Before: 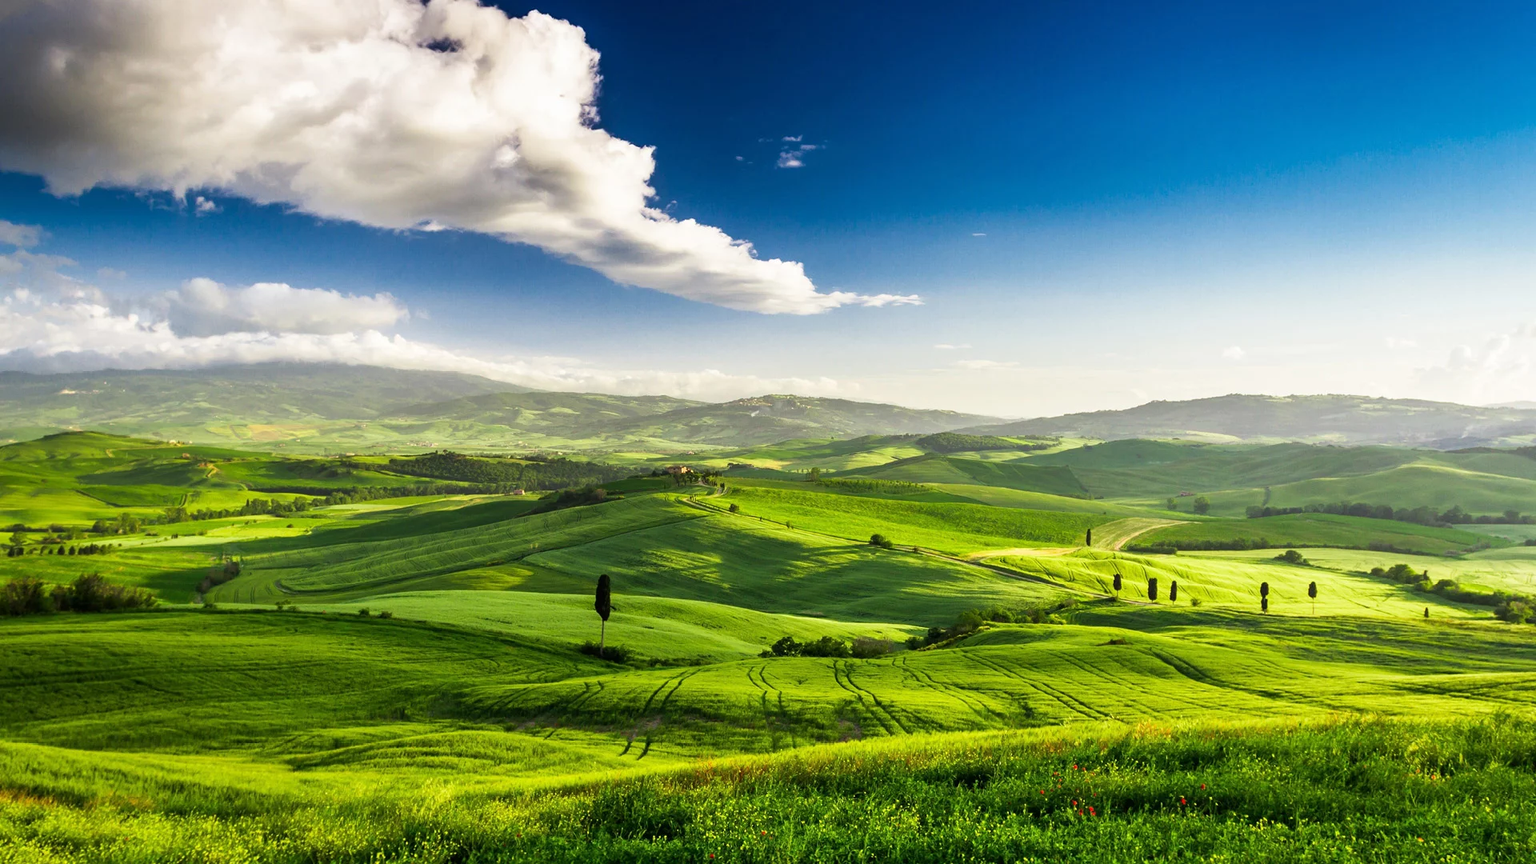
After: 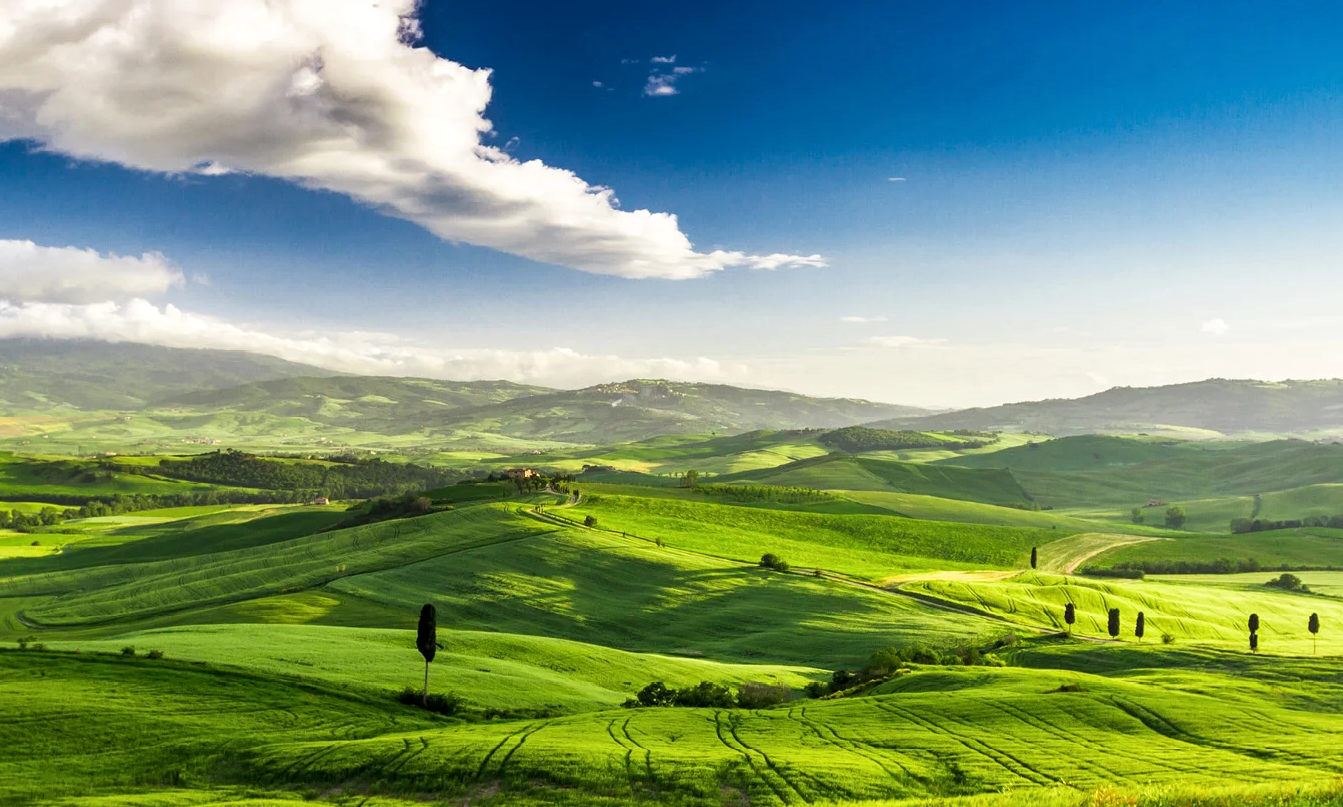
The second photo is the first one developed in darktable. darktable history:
crop and rotate: left 17.046%, top 10.659%, right 12.989%, bottom 14.553%
local contrast: highlights 100%, shadows 100%, detail 120%, midtone range 0.2
